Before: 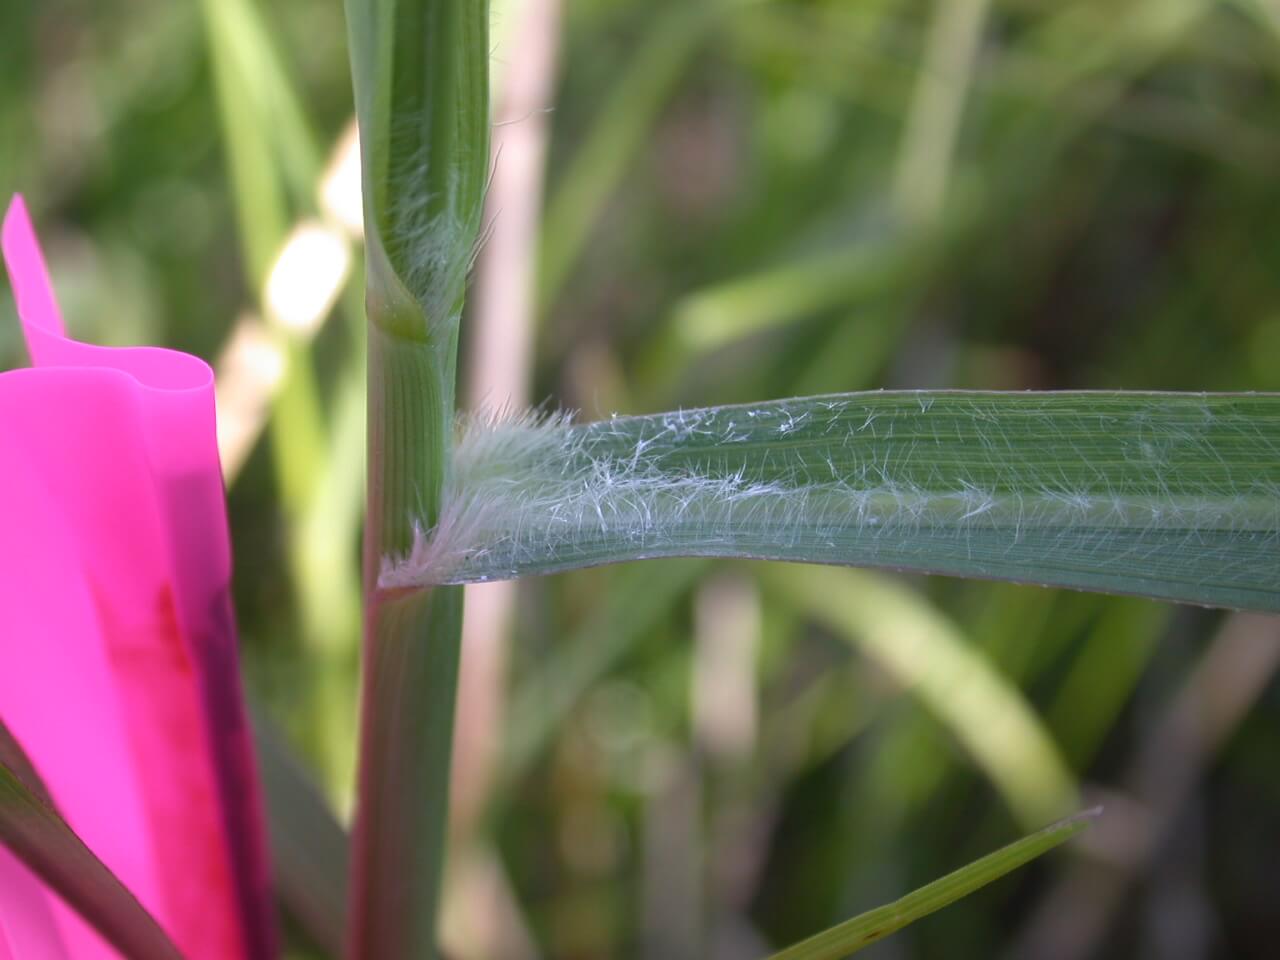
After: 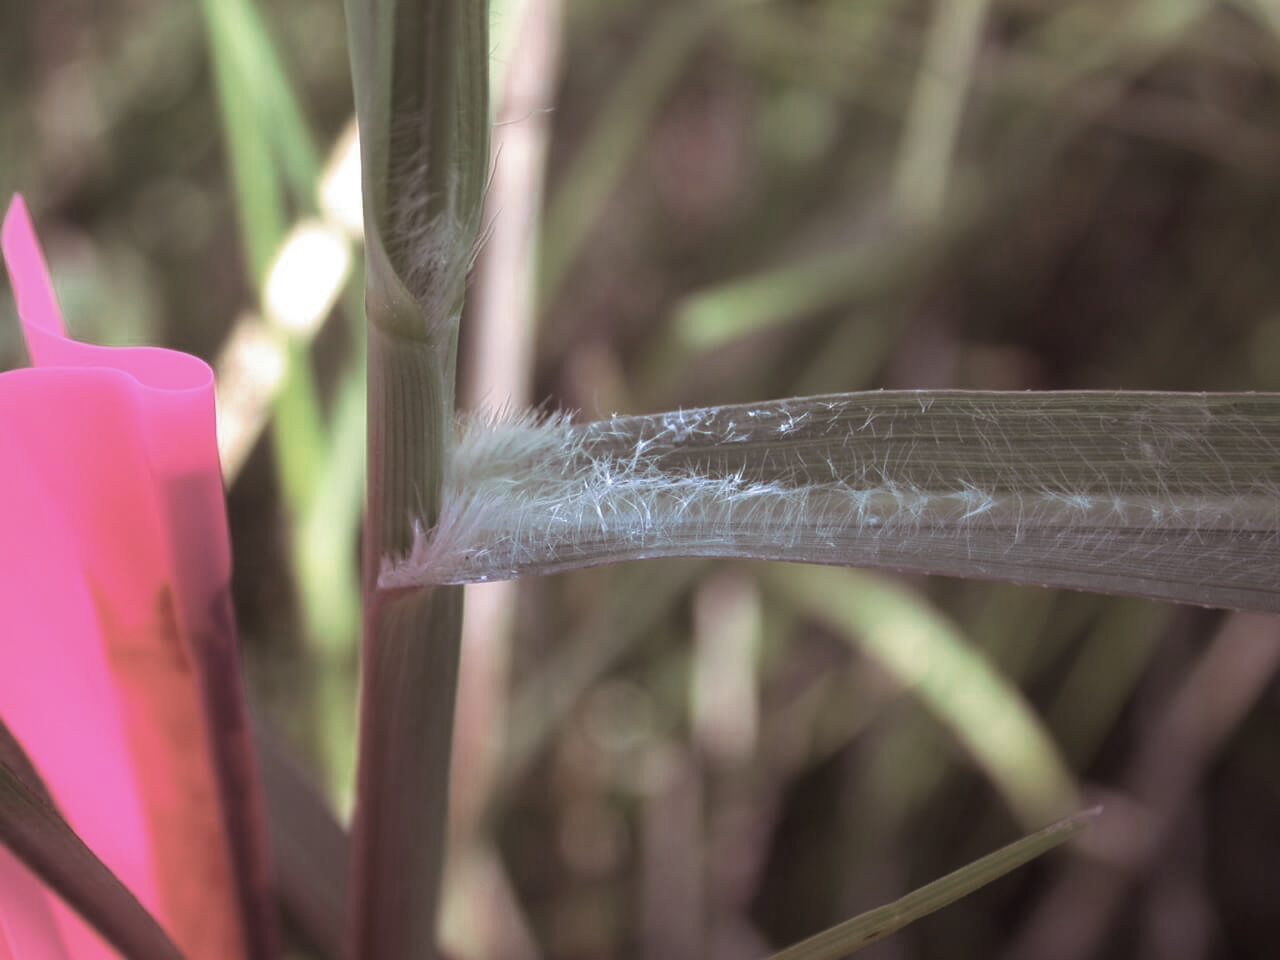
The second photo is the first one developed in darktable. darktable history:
tone equalizer: -8 EV -0.55 EV
color zones: curves: ch0 [(0, 0.5) (0.125, 0.4) (0.25, 0.5) (0.375, 0.4) (0.5, 0.4) (0.625, 0.6) (0.75, 0.6) (0.875, 0.5)]; ch1 [(0, 0.35) (0.125, 0.45) (0.25, 0.35) (0.375, 0.35) (0.5, 0.35) (0.625, 0.35) (0.75, 0.45) (0.875, 0.35)]; ch2 [(0, 0.6) (0.125, 0.5) (0.25, 0.5) (0.375, 0.6) (0.5, 0.6) (0.625, 0.5) (0.75, 0.5) (0.875, 0.5)]
split-toning: shadows › saturation 0.24, highlights › hue 54°, highlights › saturation 0.24
